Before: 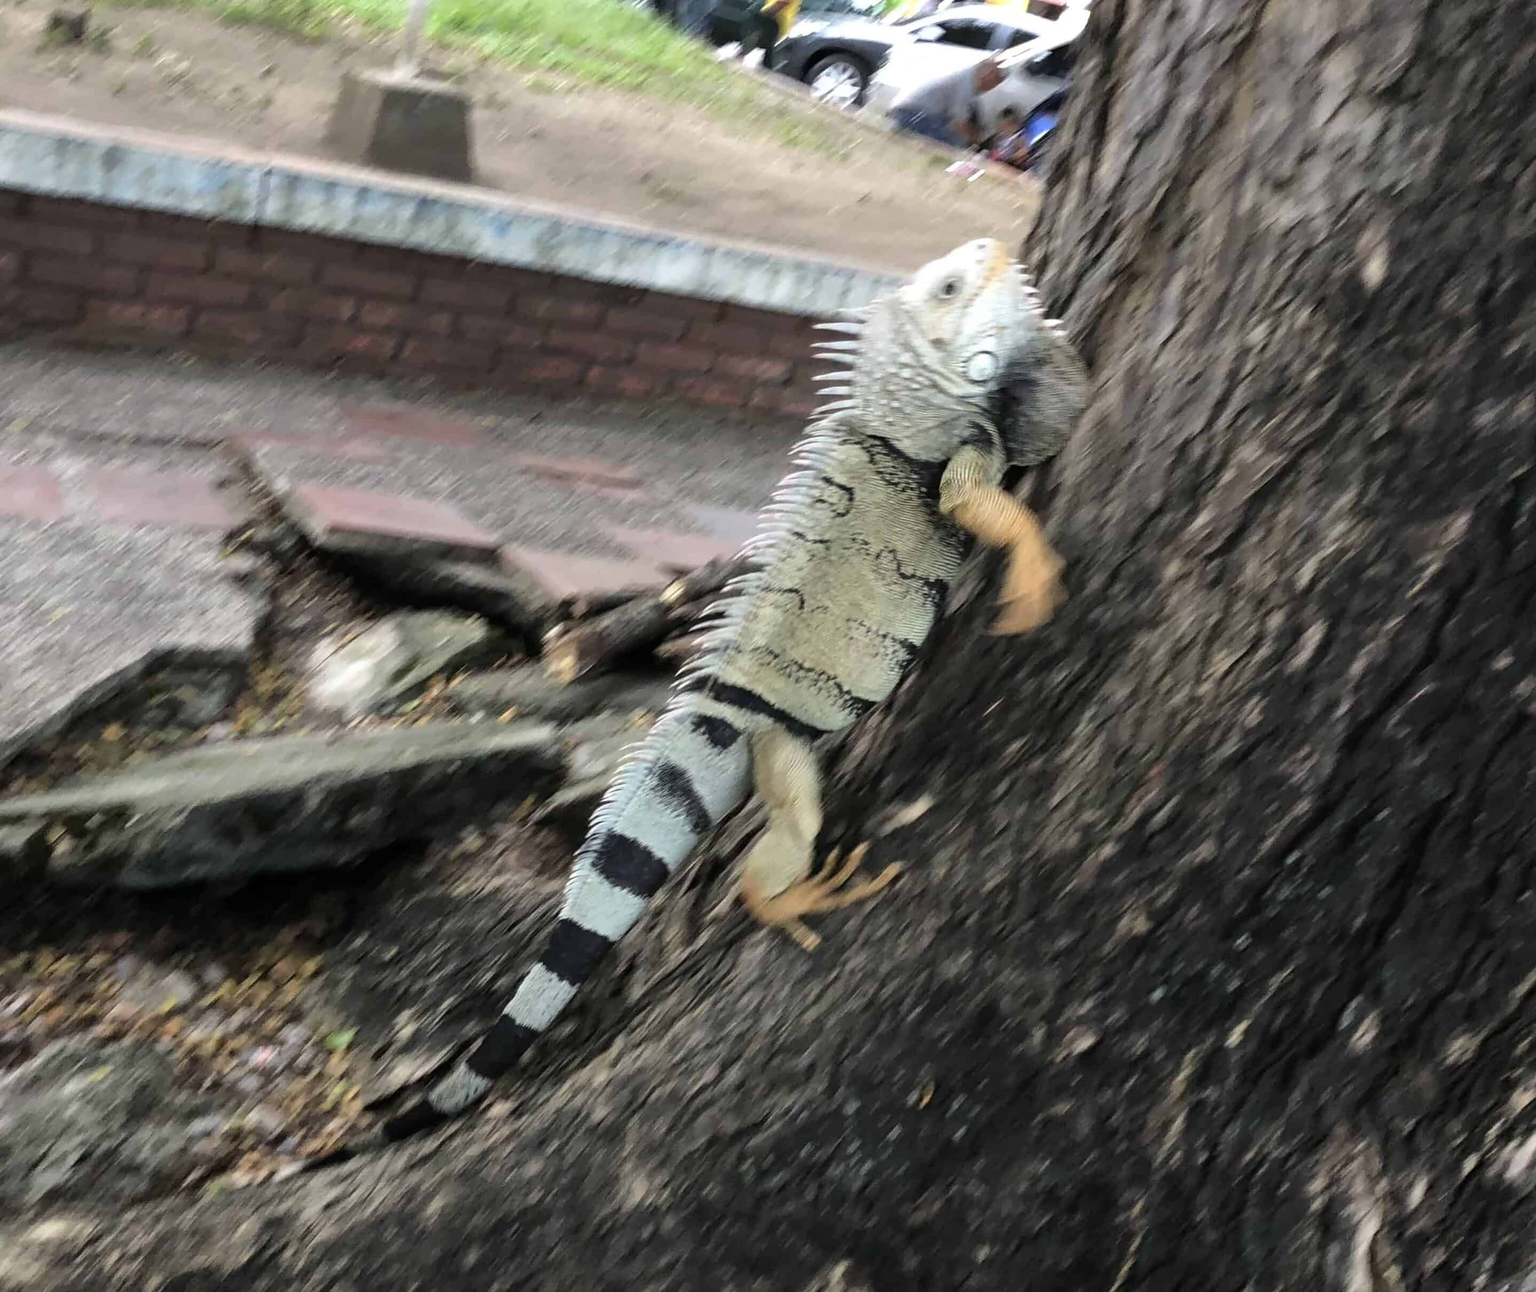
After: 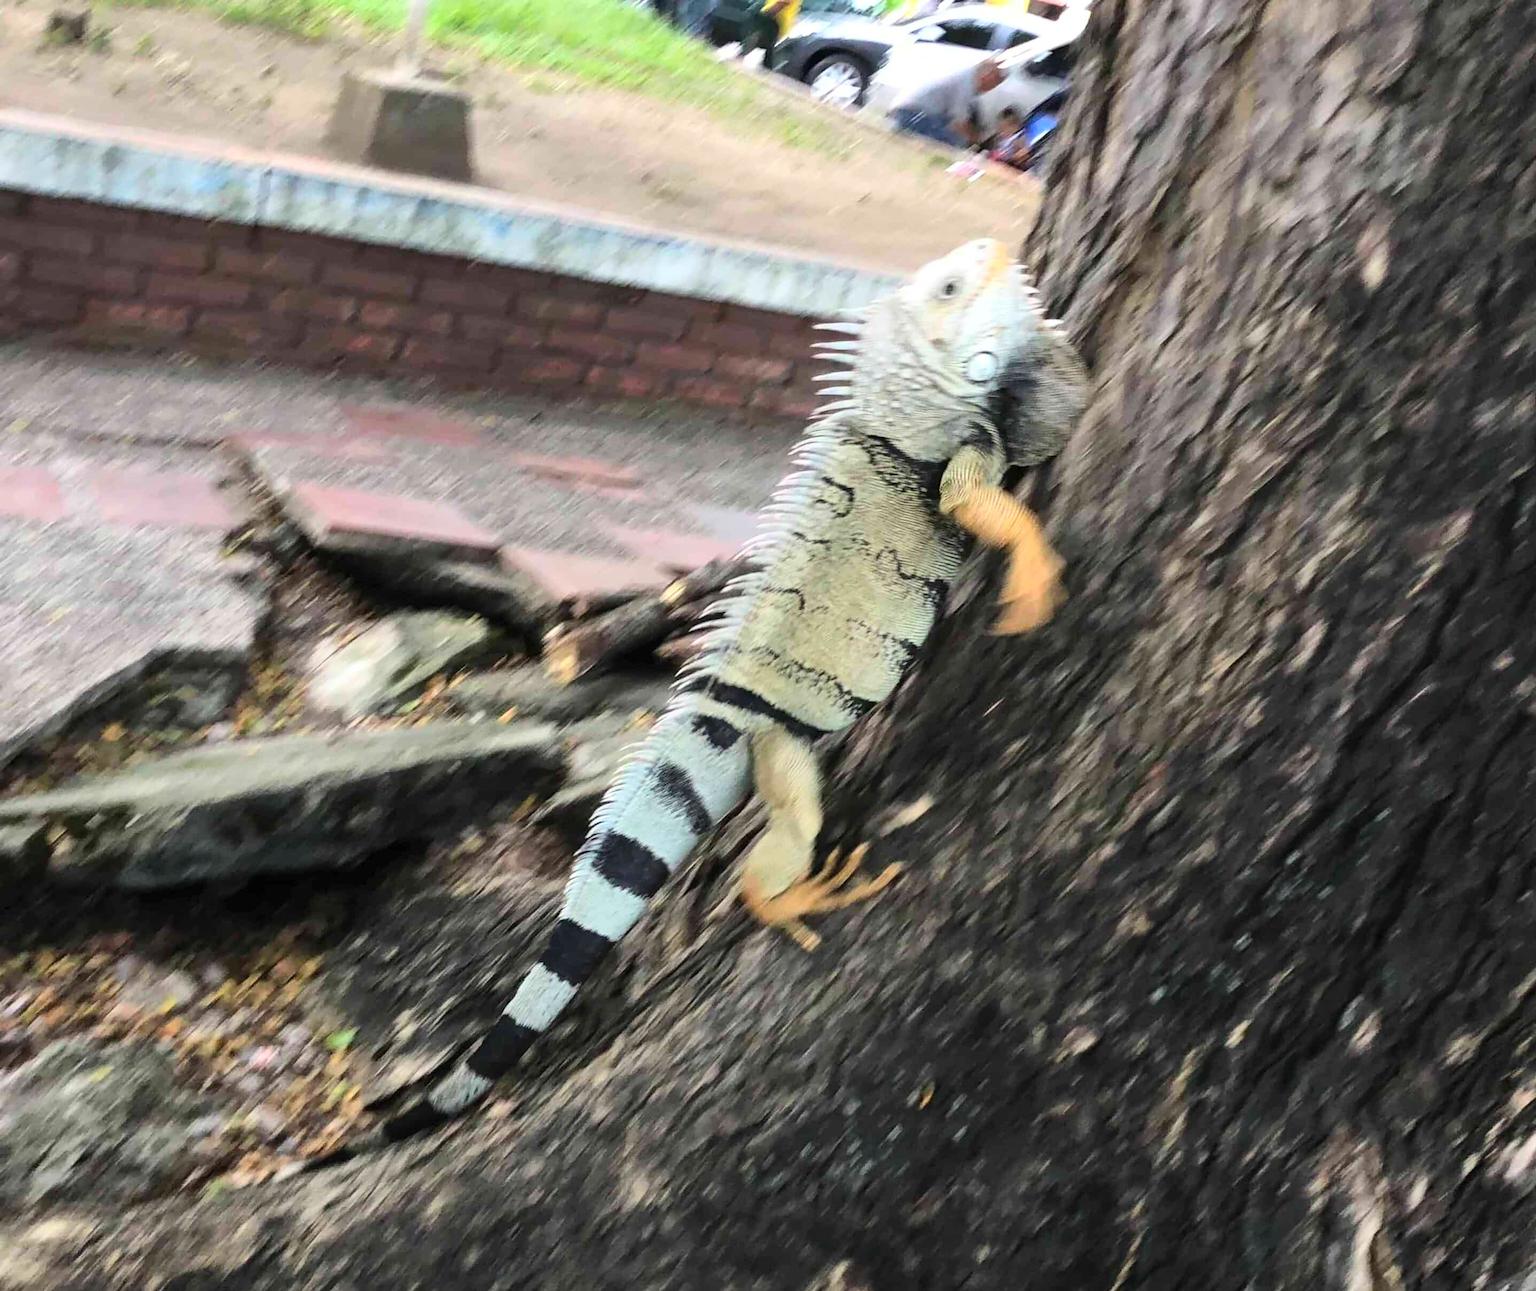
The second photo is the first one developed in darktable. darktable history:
contrast brightness saturation: contrast 0.199, brightness 0.16, saturation 0.225
